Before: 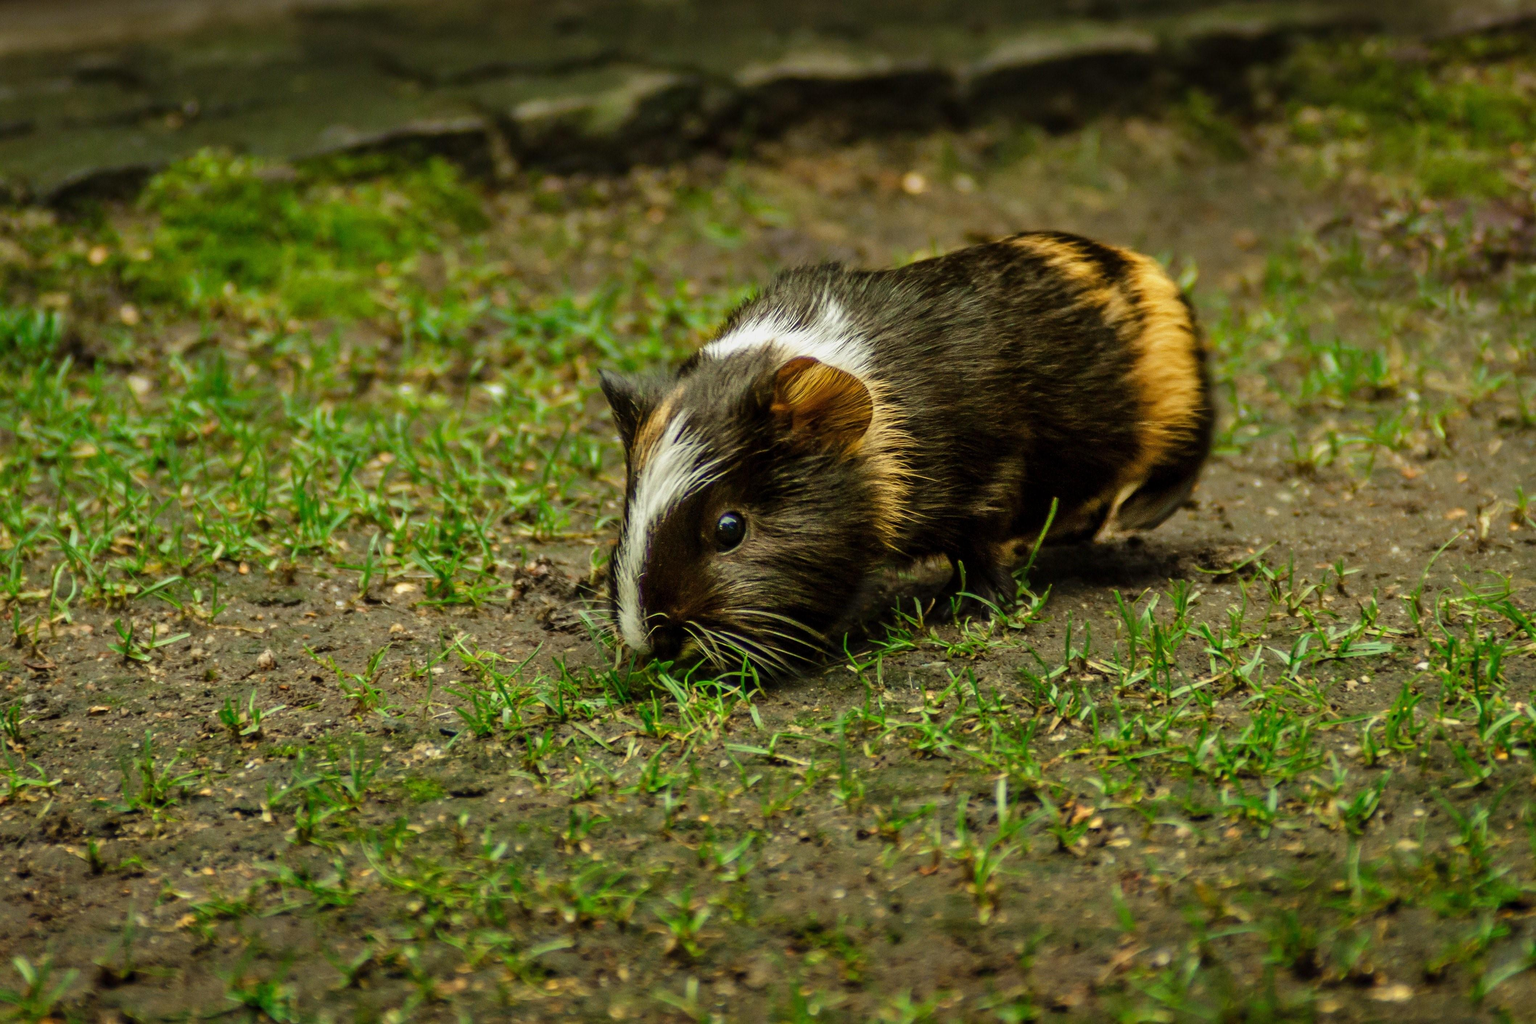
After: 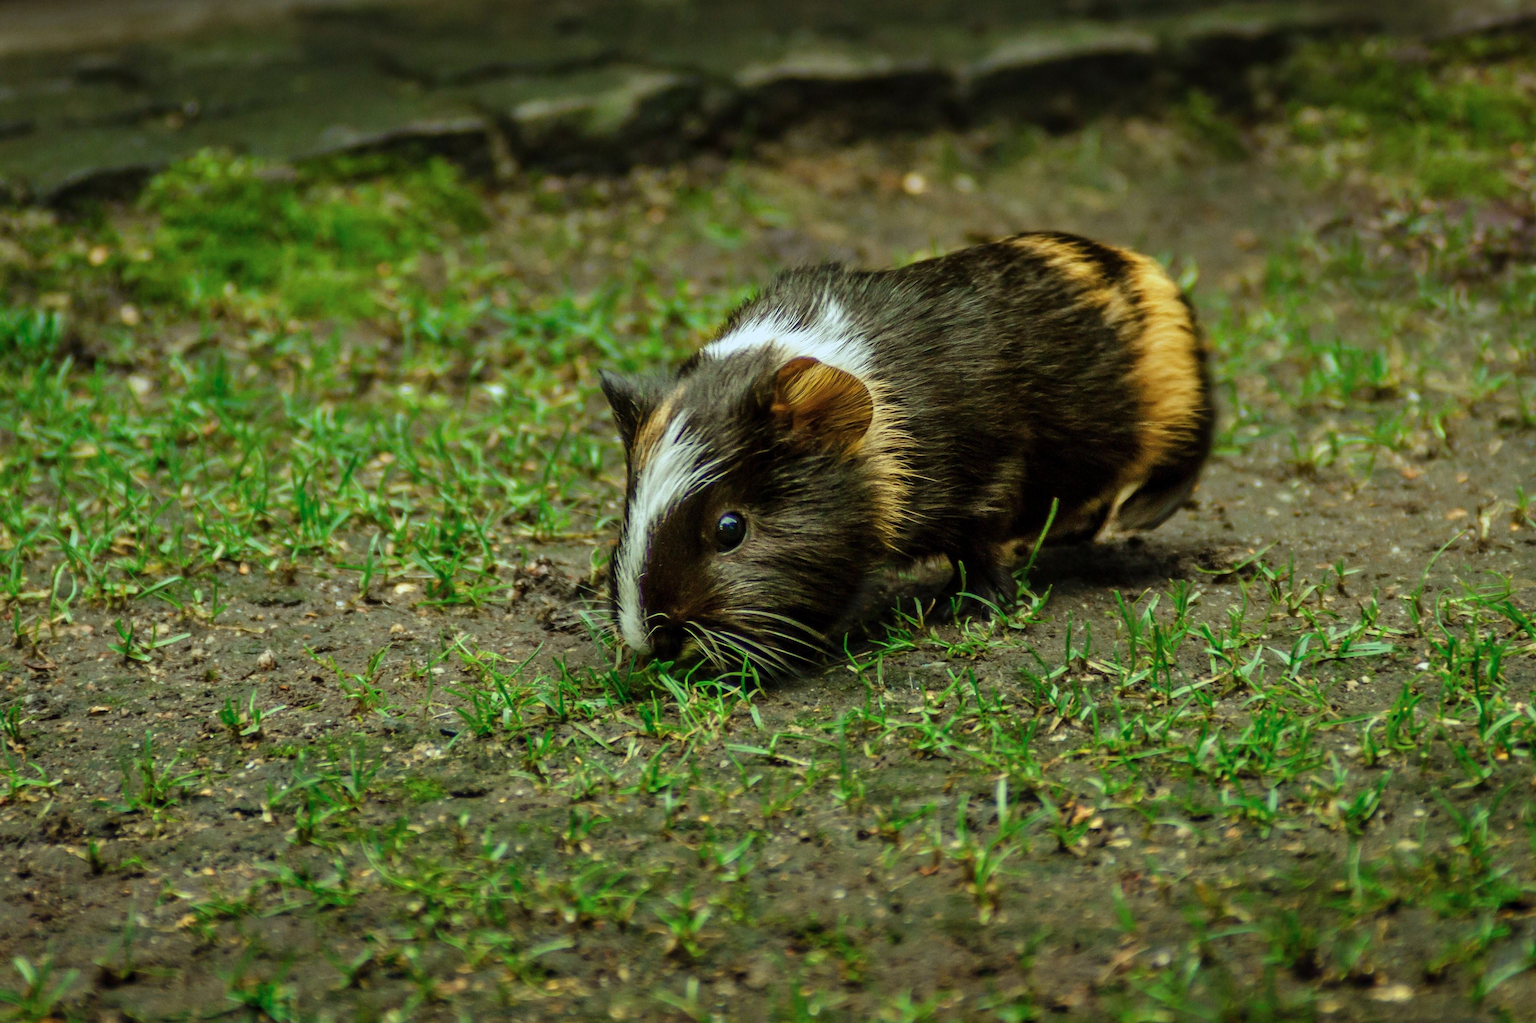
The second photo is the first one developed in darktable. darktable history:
color calibration: illuminant Planckian (black body), x 0.368, y 0.361, temperature 4274.05 K
